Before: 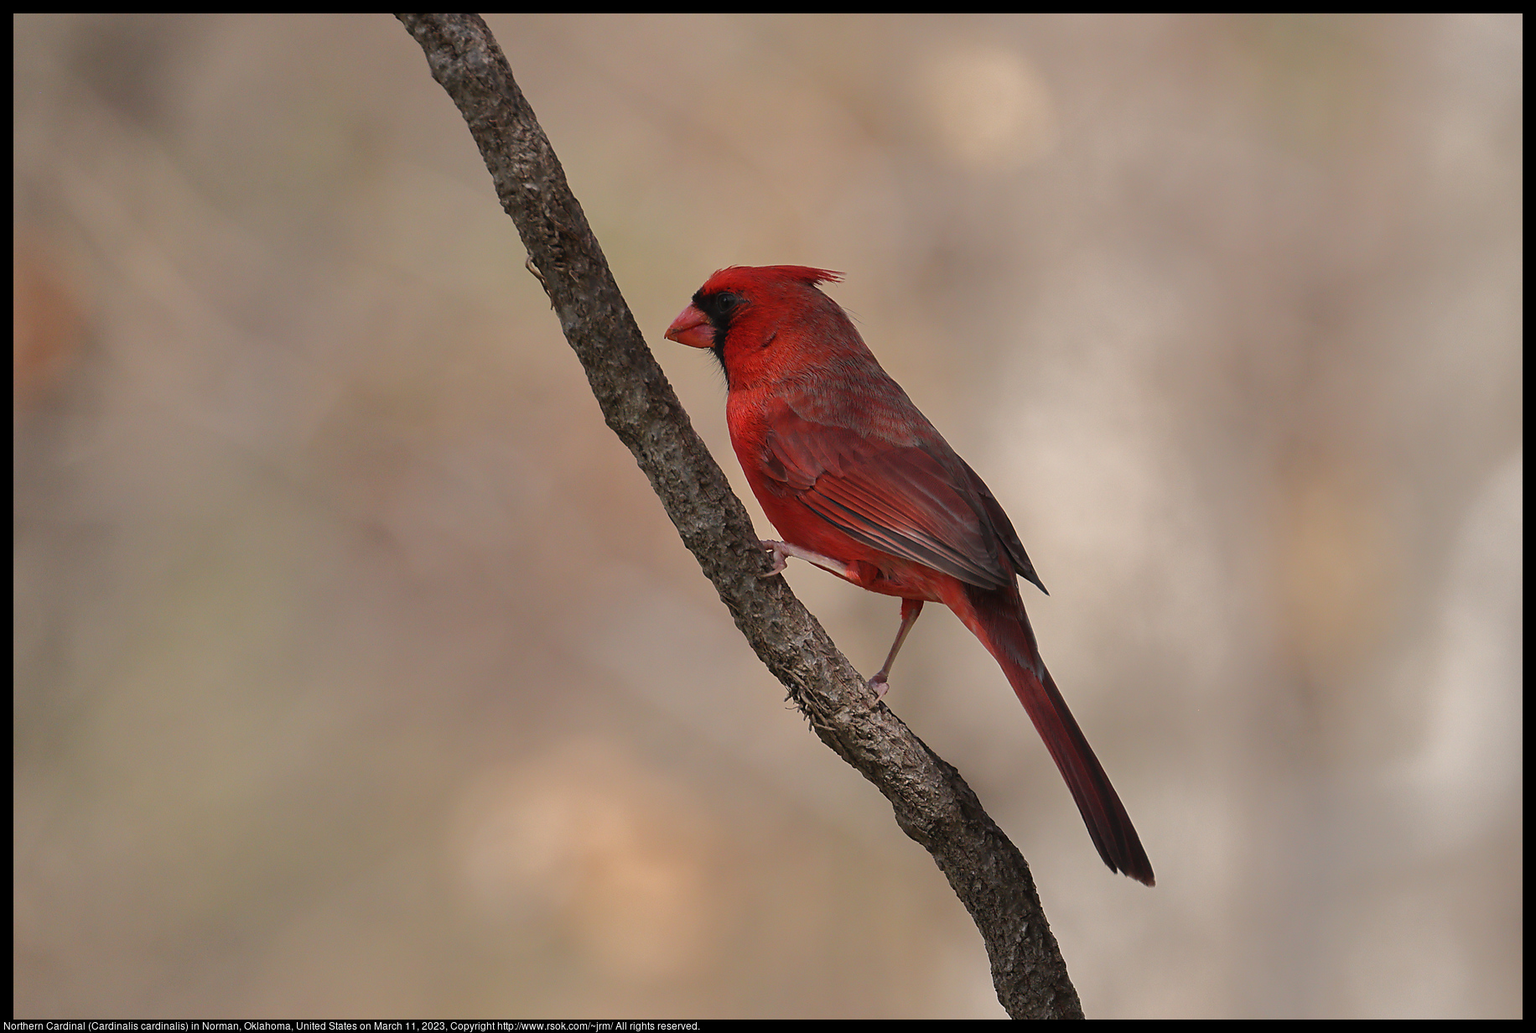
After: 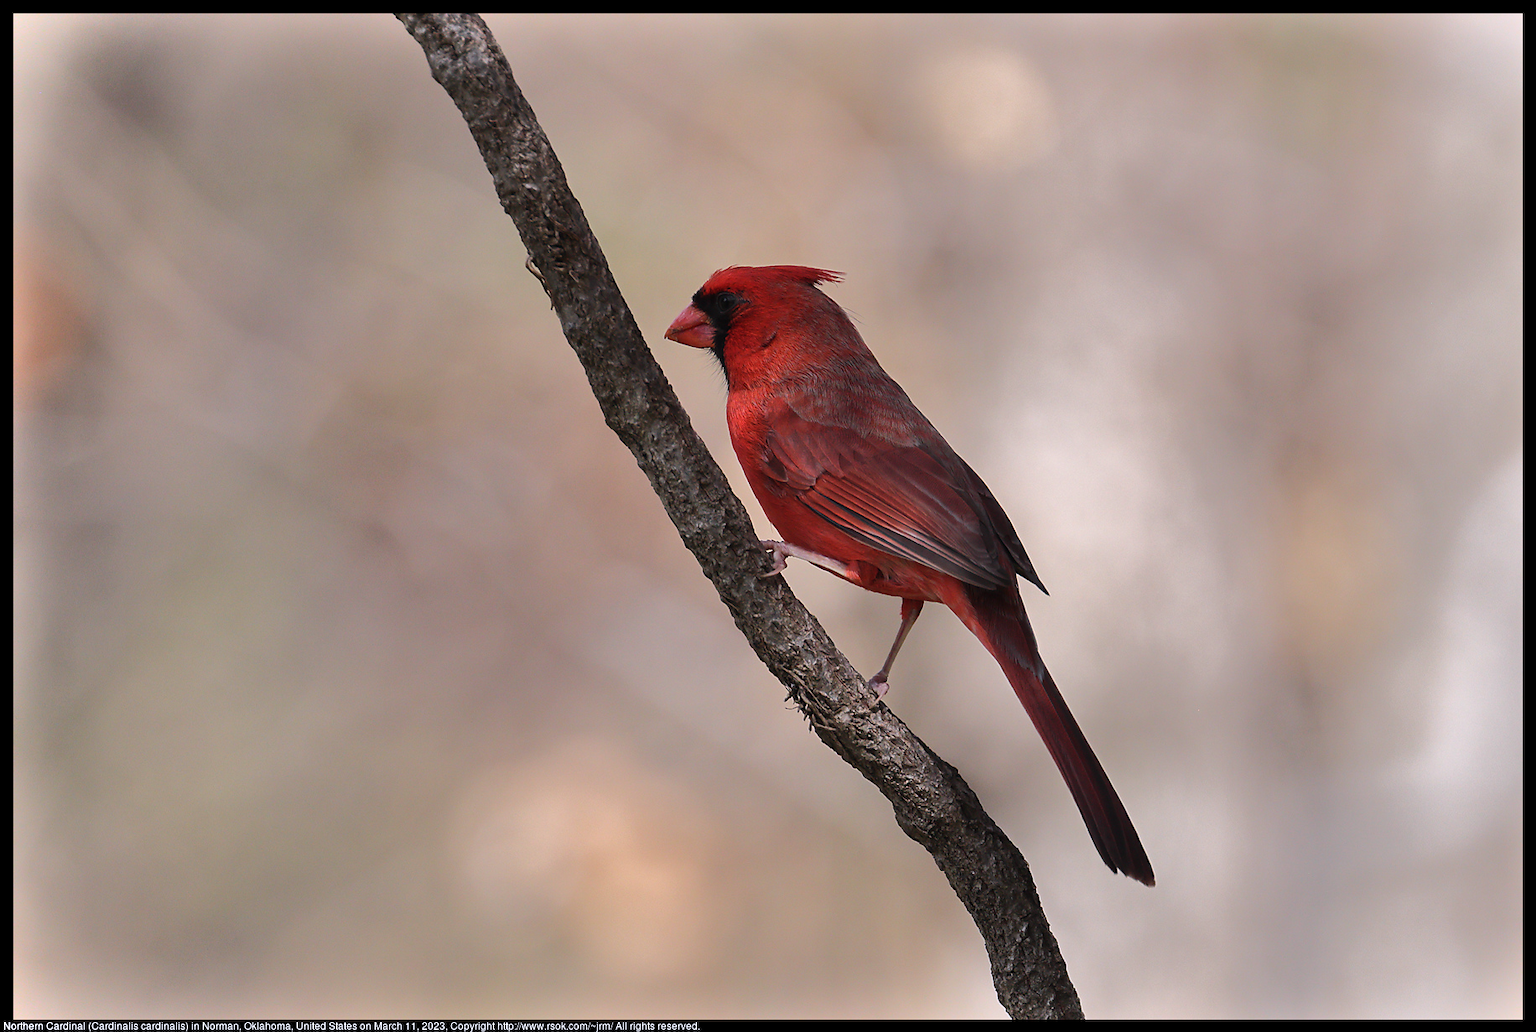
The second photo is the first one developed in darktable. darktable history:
tone equalizer: -8 EV -0.417 EV, -7 EV -0.389 EV, -6 EV -0.333 EV, -5 EV -0.222 EV, -3 EV 0.222 EV, -2 EV 0.333 EV, -1 EV 0.389 EV, +0 EV 0.417 EV, edges refinement/feathering 500, mask exposure compensation -1.57 EV, preserve details no
shadows and highlights: shadows 75, highlights -25, soften with gaussian
color calibration: illuminant as shot in camera, x 0.358, y 0.373, temperature 4628.91 K
